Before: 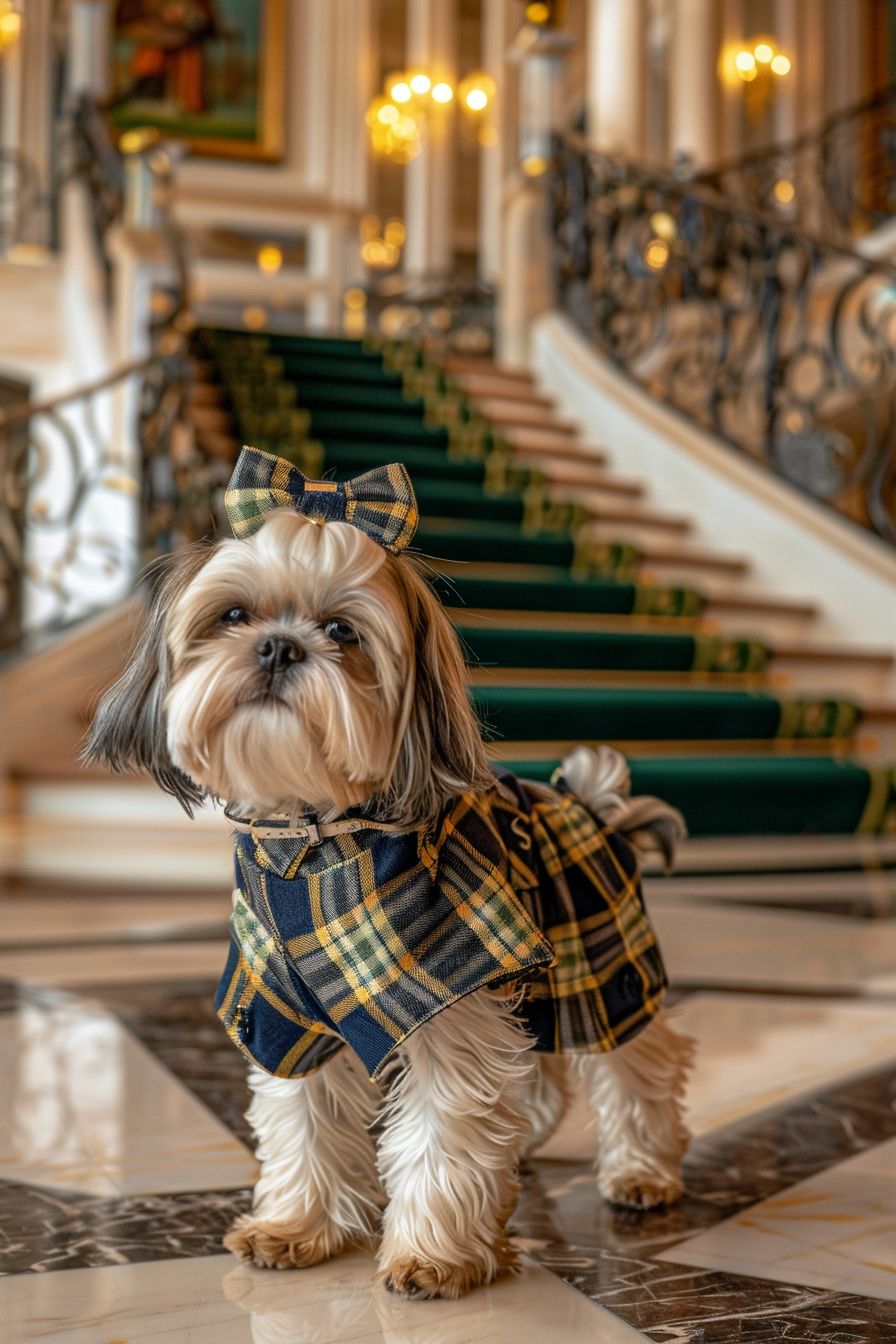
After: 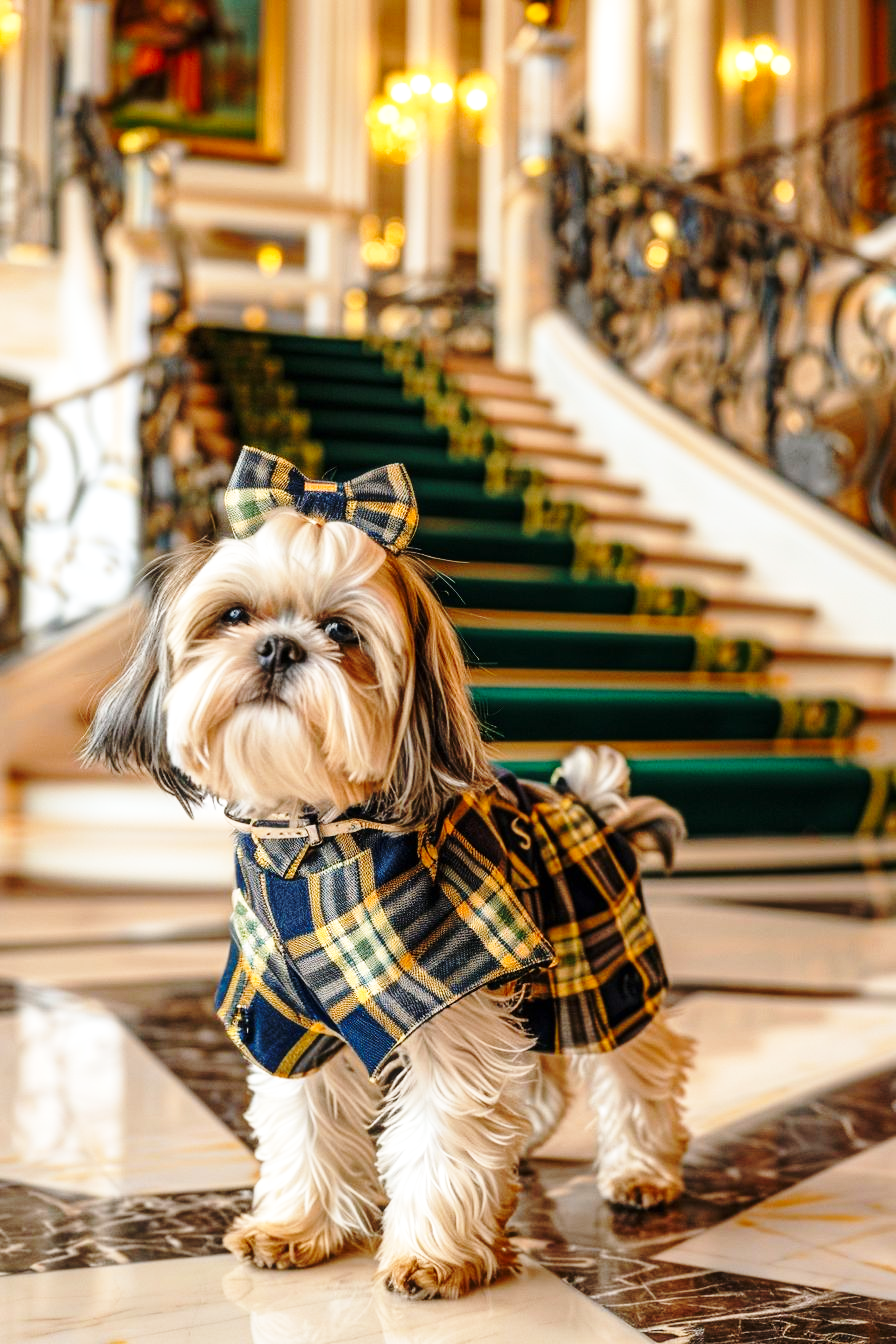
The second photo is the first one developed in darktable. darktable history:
base curve: curves: ch0 [(0, 0) (0.036, 0.037) (0.121, 0.228) (0.46, 0.76) (0.859, 0.983) (1, 1)], preserve colors none
exposure: exposure 0.239 EV, compensate exposure bias true, compensate highlight preservation false
